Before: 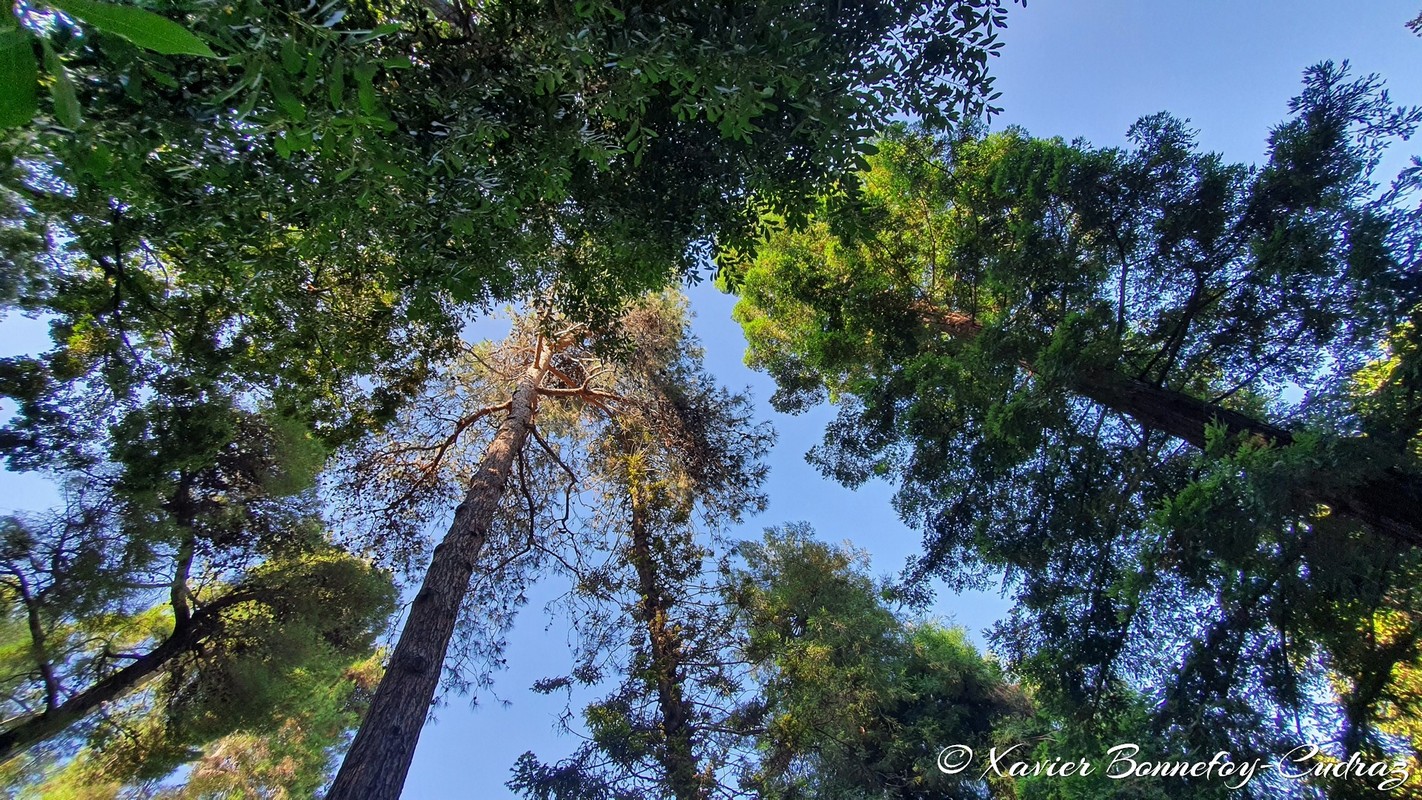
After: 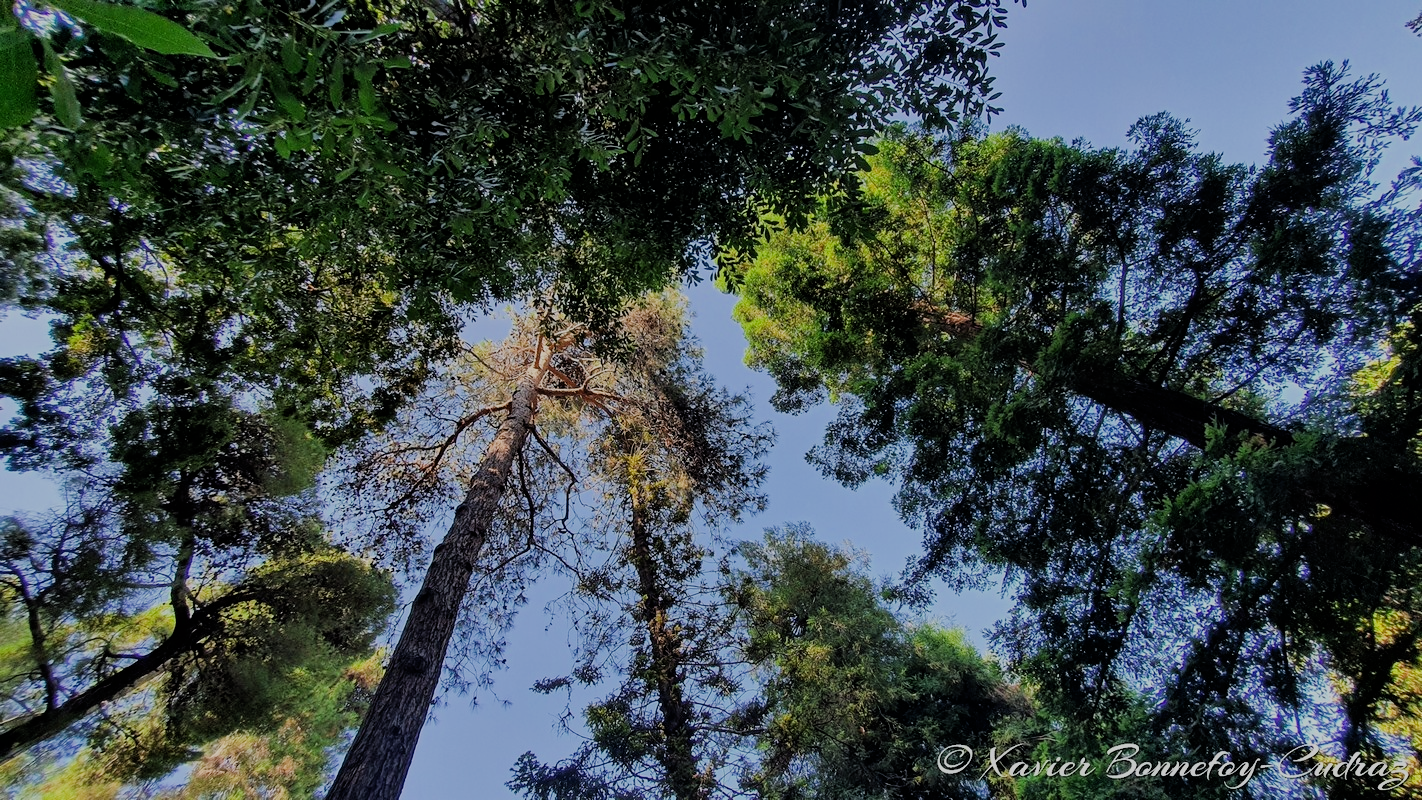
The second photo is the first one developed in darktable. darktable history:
filmic rgb: black relative exposure -6.15 EV, white relative exposure 6.96 EV, hardness 2.26
